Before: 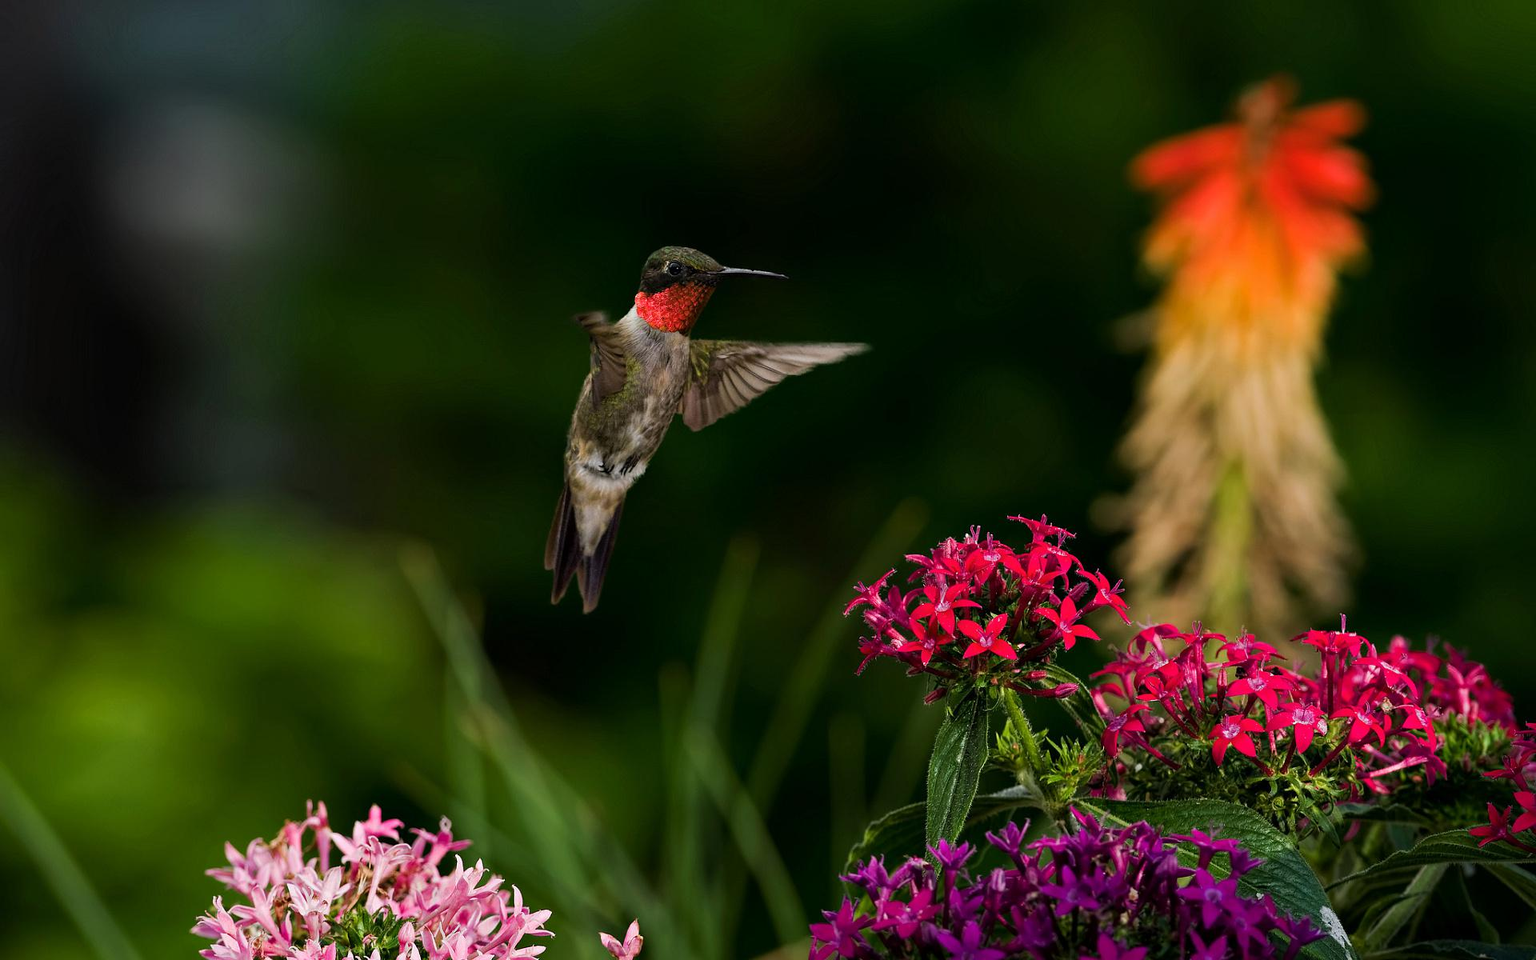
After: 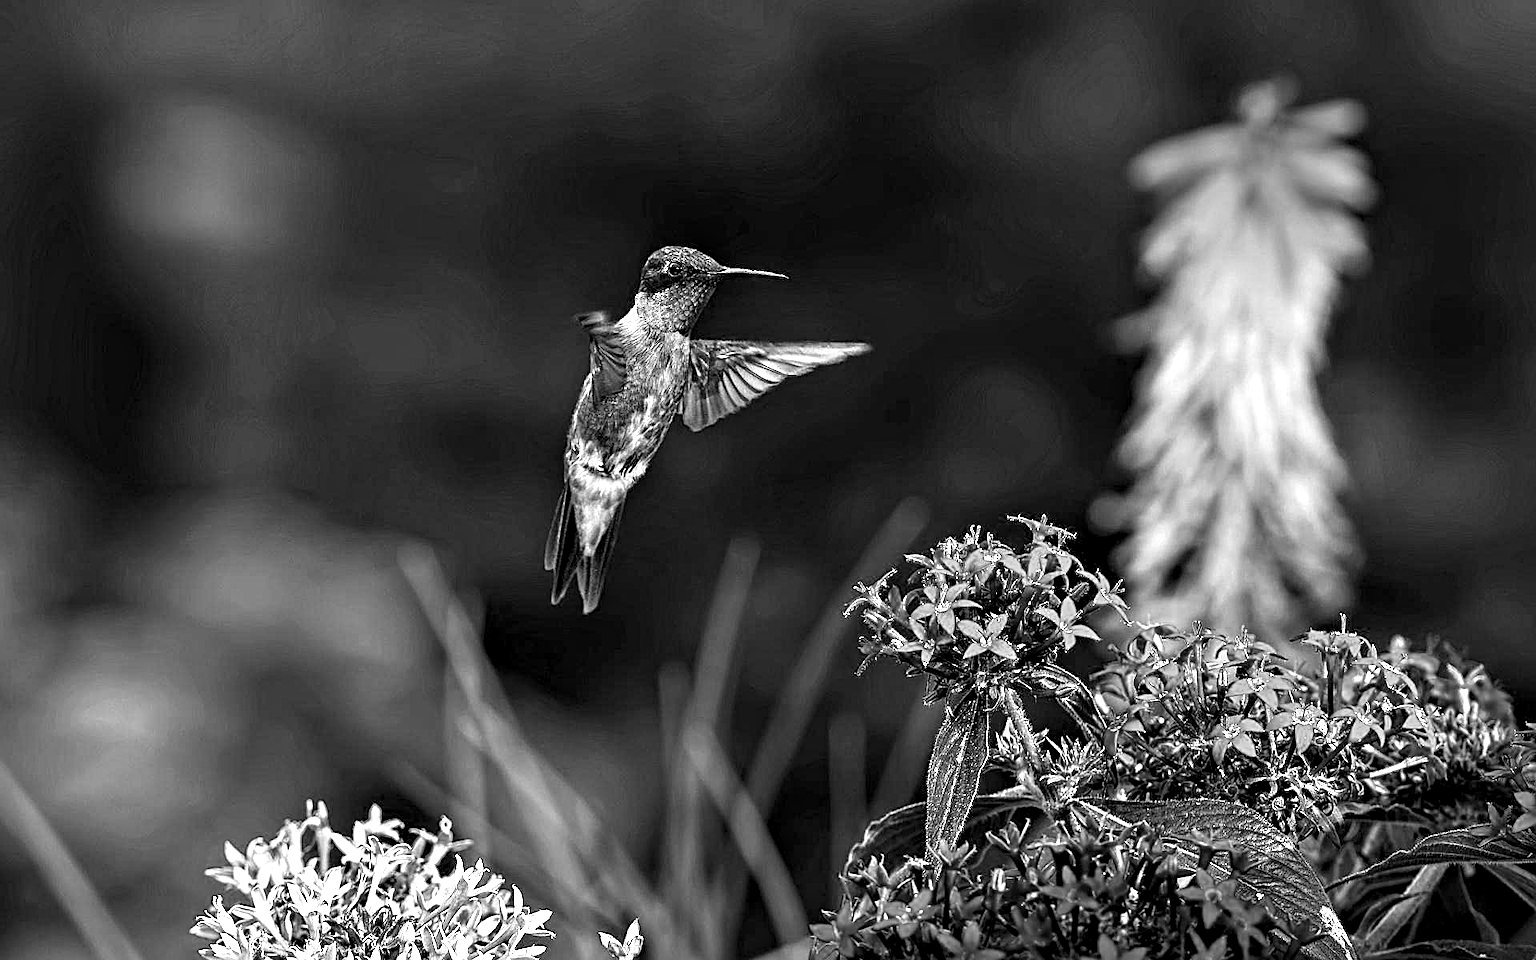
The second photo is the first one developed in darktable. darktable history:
sharpen: on, module defaults
exposure: black level correction 0, exposure 1.1 EV, compensate exposure bias true, compensate highlight preservation false
contrast equalizer: octaves 7, y [[0.5, 0.542, 0.583, 0.625, 0.667, 0.708], [0.5 ×6], [0.5 ×6], [0 ×6], [0 ×6]]
monochrome: on, module defaults
